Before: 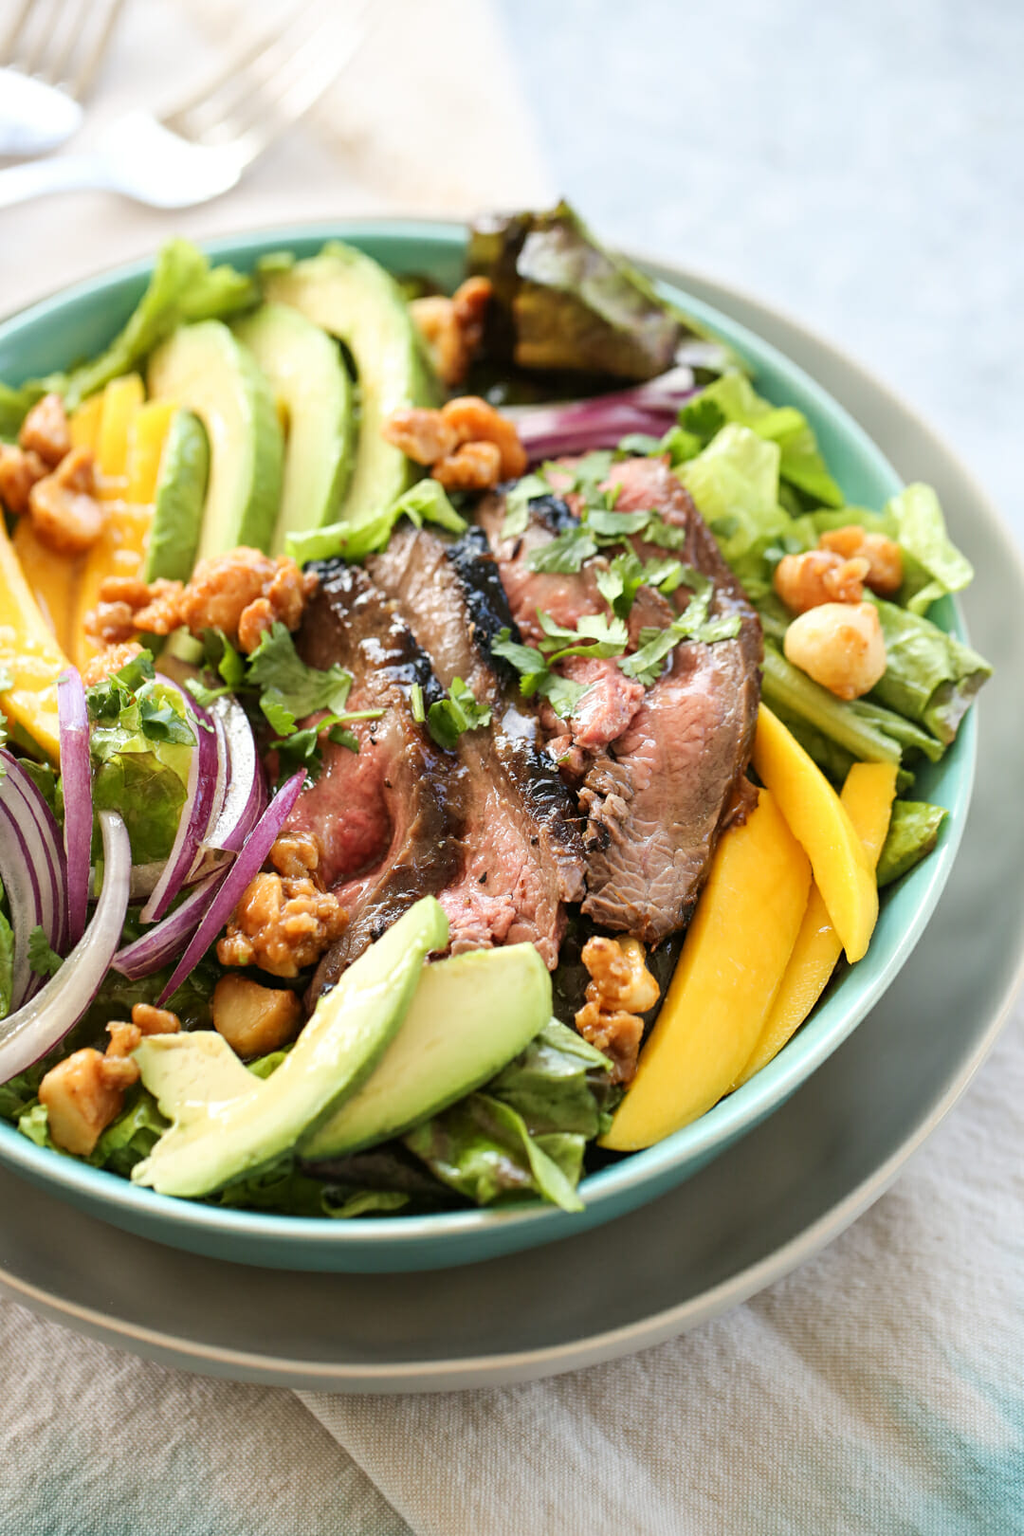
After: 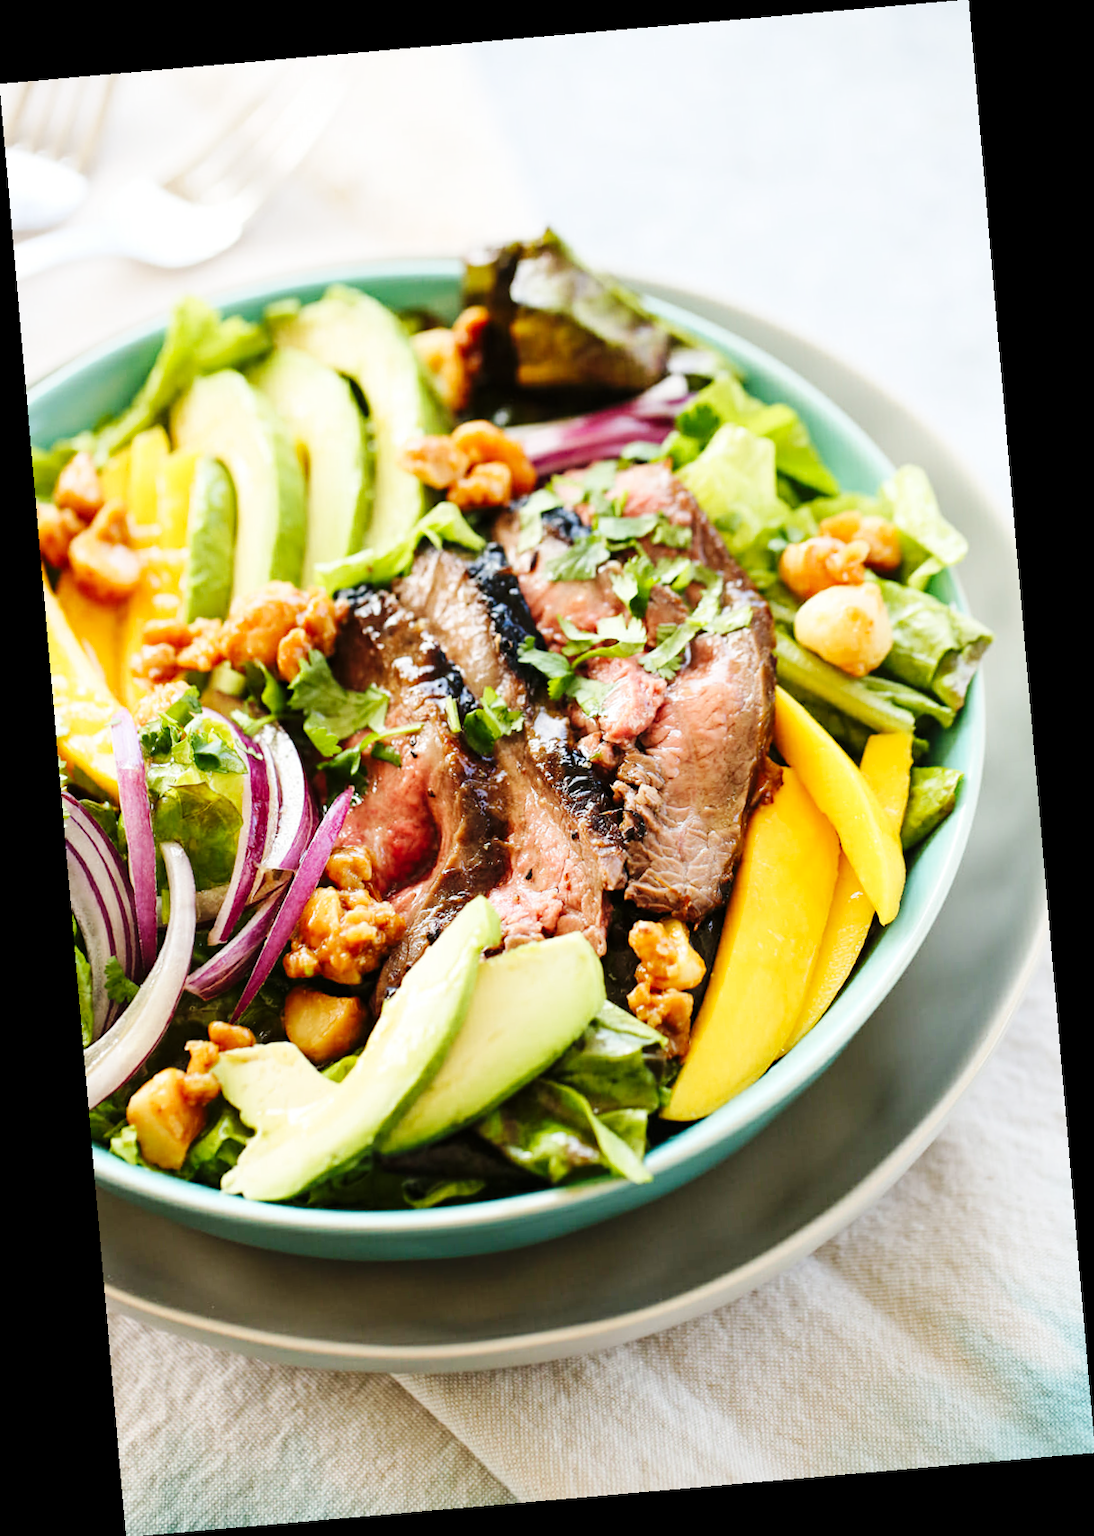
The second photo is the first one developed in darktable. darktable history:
rotate and perspective: rotation -4.98°, automatic cropping off
base curve: curves: ch0 [(0, 0) (0.036, 0.025) (0.121, 0.166) (0.206, 0.329) (0.605, 0.79) (1, 1)], preserve colors none
